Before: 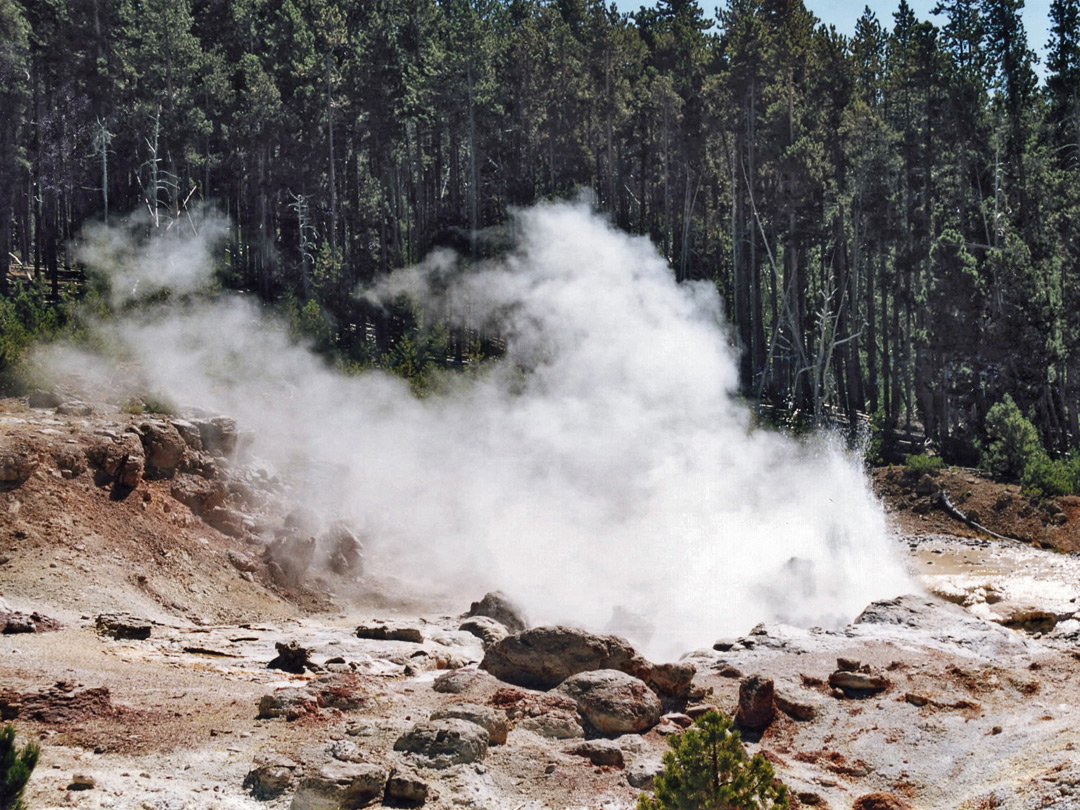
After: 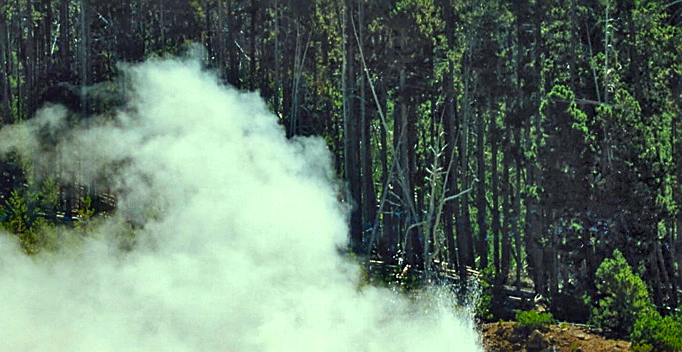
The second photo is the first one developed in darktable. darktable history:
sharpen: on, module defaults
crop: left 36.169%, top 17.819%, right 0.626%, bottom 38.613%
color correction: highlights a* -11.18, highlights b* 9.88, saturation 1.72
exposure: exposure 0.187 EV, compensate highlight preservation false
